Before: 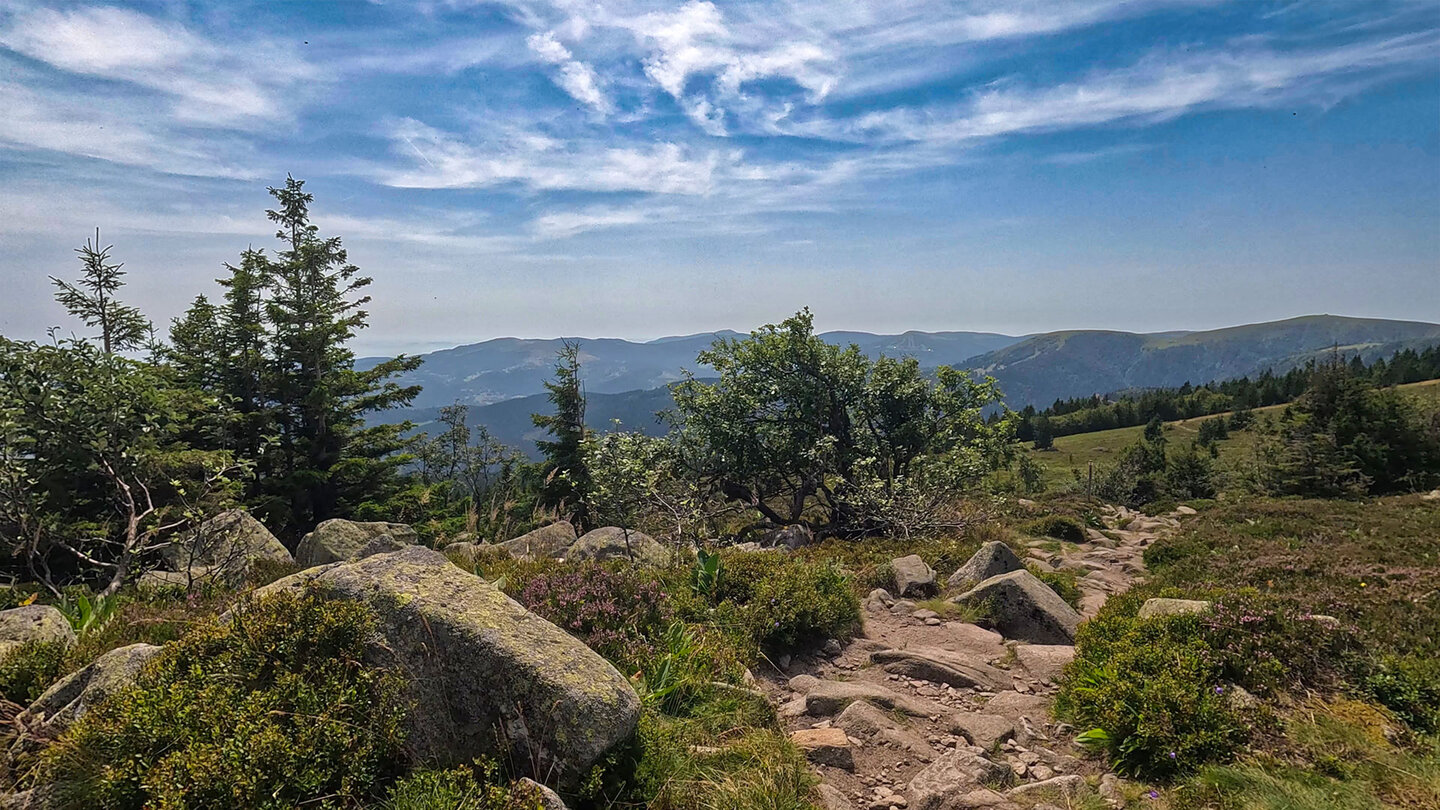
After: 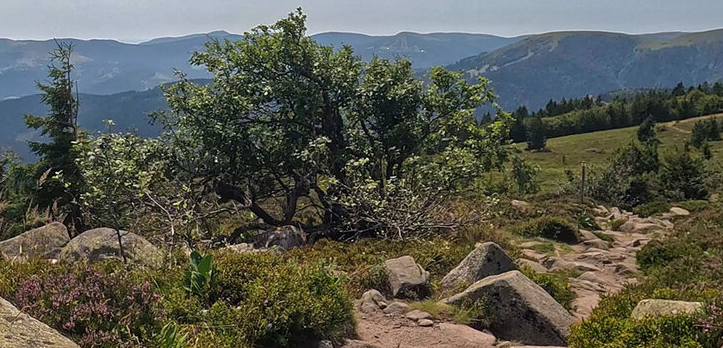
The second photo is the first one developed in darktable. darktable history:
crop: left 35.224%, top 36.972%, right 14.542%, bottom 19.993%
